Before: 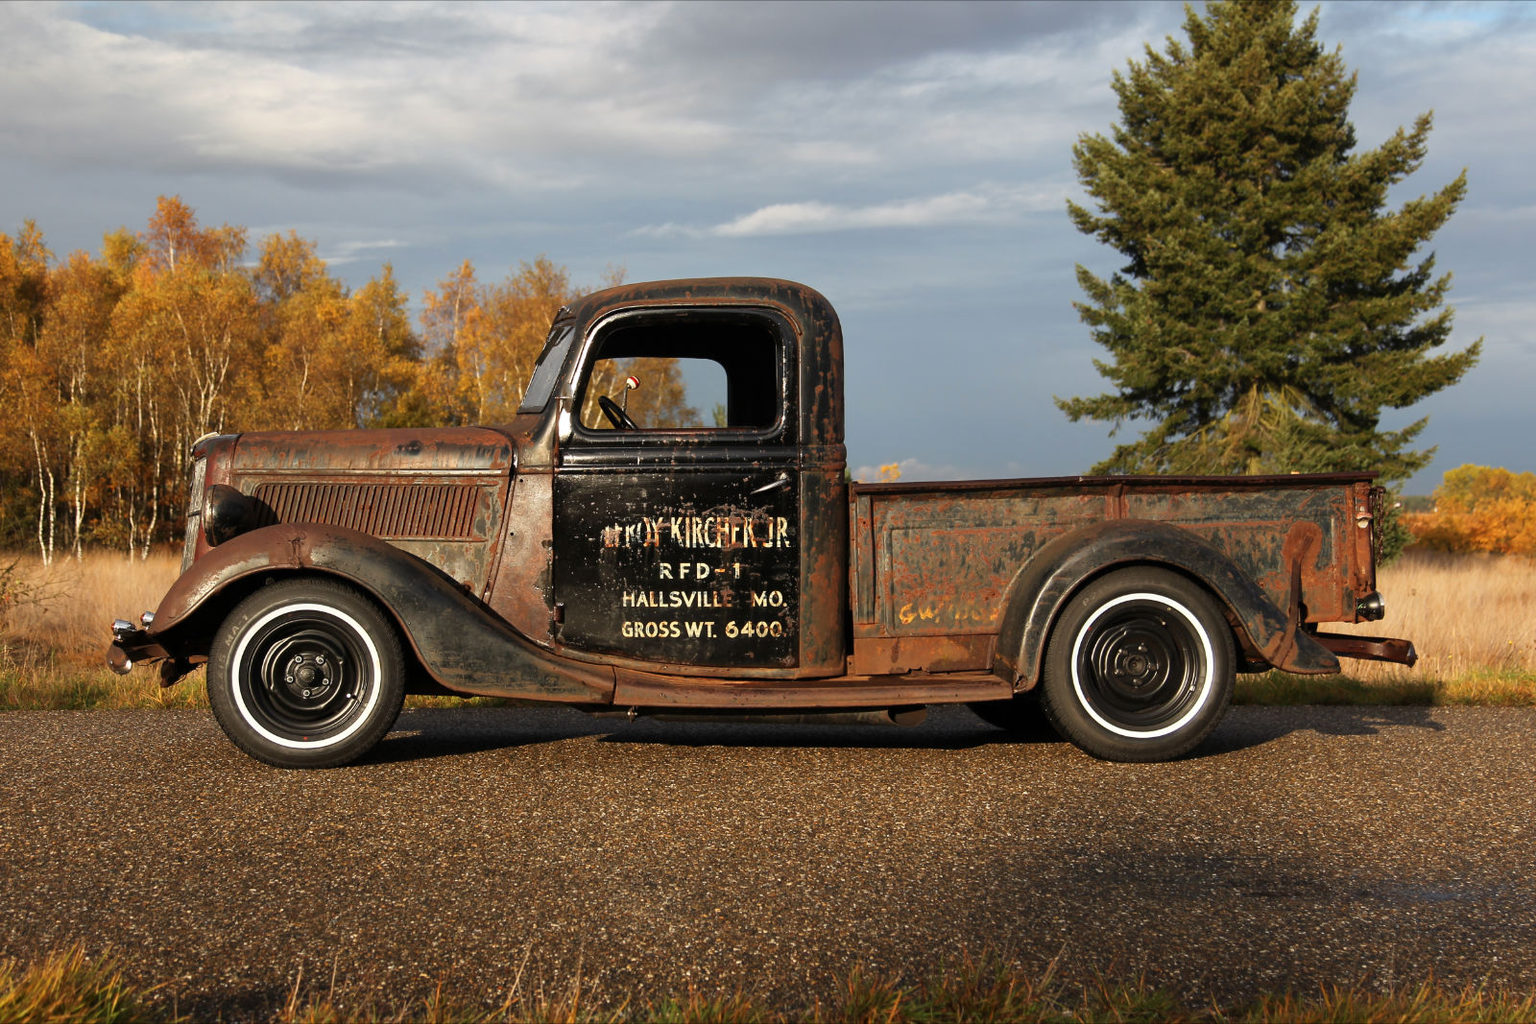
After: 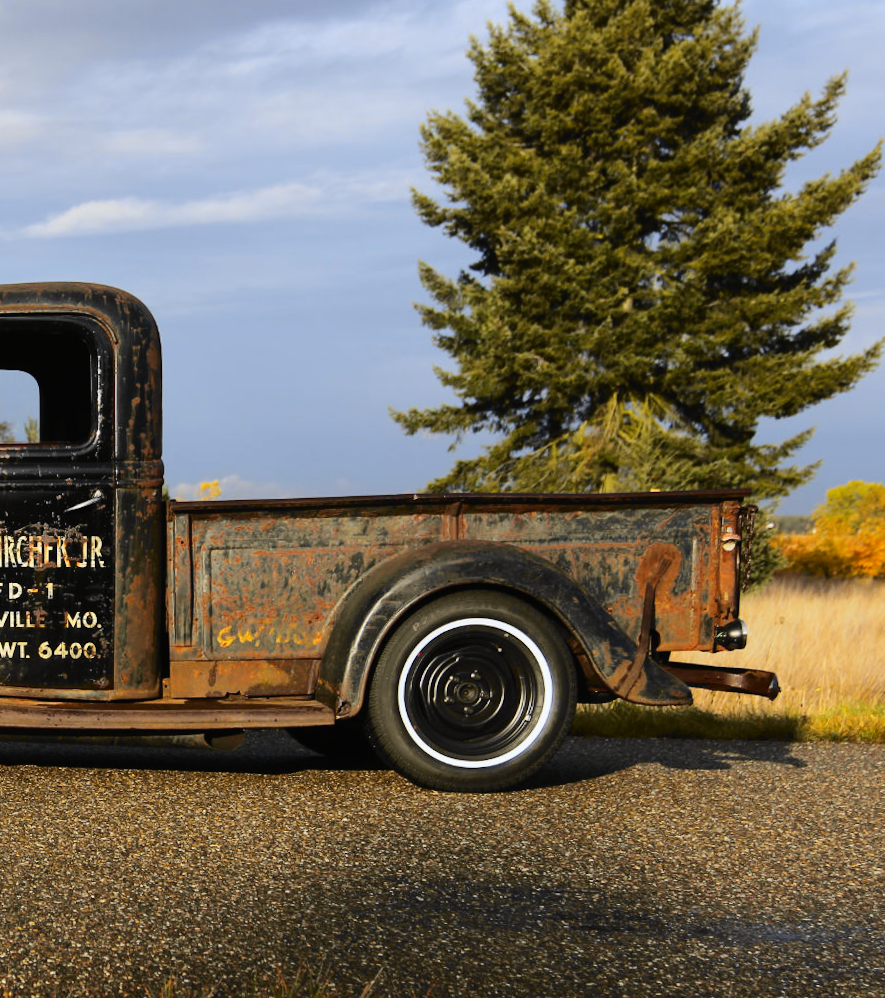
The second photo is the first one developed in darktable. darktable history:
crop: left 41.402%
white balance: red 0.967, blue 1.049
rotate and perspective: rotation 0.062°, lens shift (vertical) 0.115, lens shift (horizontal) -0.133, crop left 0.047, crop right 0.94, crop top 0.061, crop bottom 0.94
tone curve: curves: ch0 [(0, 0.01) (0.097, 0.07) (0.204, 0.173) (0.447, 0.517) (0.539, 0.624) (0.733, 0.791) (0.879, 0.898) (1, 0.98)]; ch1 [(0, 0) (0.393, 0.415) (0.447, 0.448) (0.485, 0.494) (0.523, 0.509) (0.545, 0.541) (0.574, 0.561) (0.648, 0.674) (1, 1)]; ch2 [(0, 0) (0.369, 0.388) (0.449, 0.431) (0.499, 0.5) (0.521, 0.51) (0.53, 0.54) (0.564, 0.569) (0.674, 0.735) (1, 1)], color space Lab, independent channels, preserve colors none
